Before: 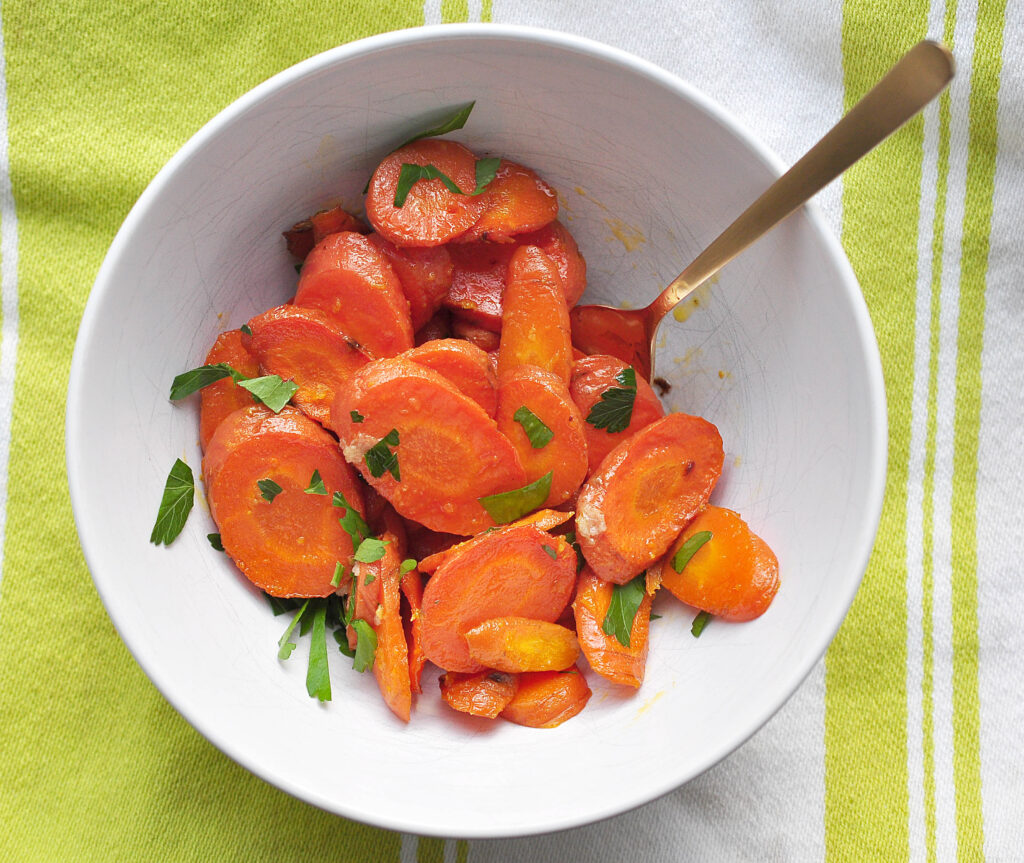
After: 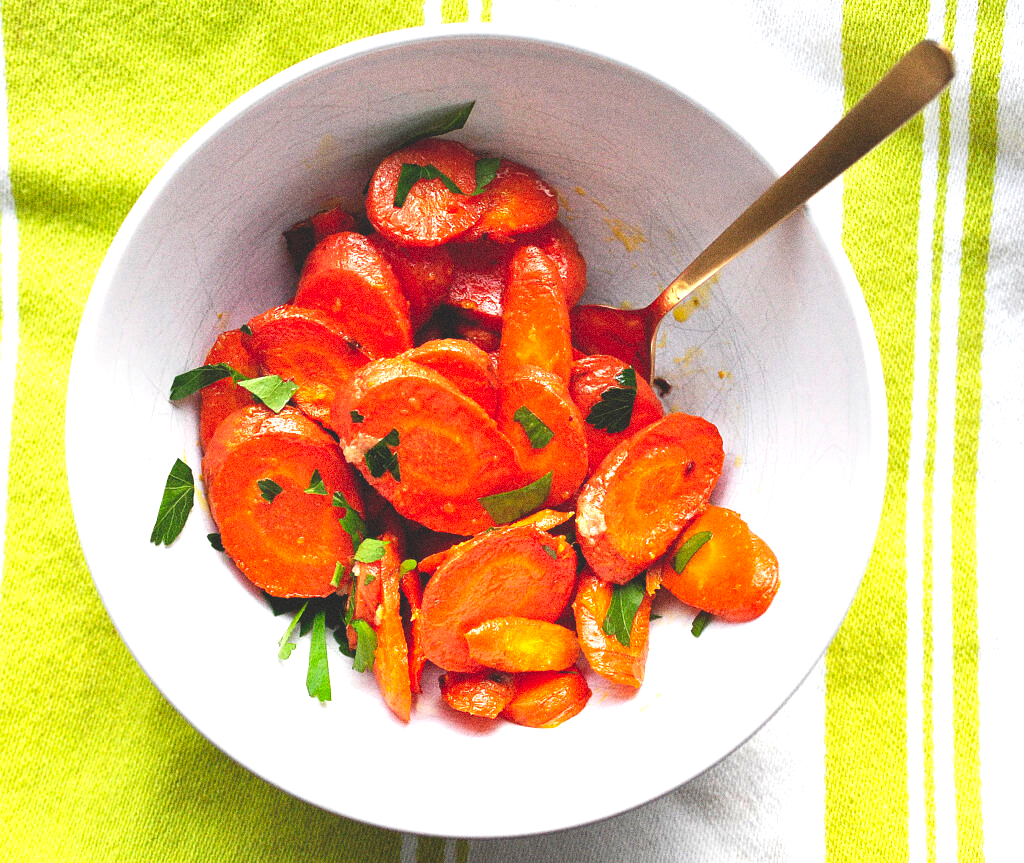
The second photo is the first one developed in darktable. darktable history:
base curve: curves: ch0 [(0, 0.02) (0.083, 0.036) (1, 1)], preserve colors none
exposure: black level correction -0.002, exposure 0.708 EV, compensate exposure bias true, compensate highlight preservation false
grain: coarseness 11.82 ISO, strength 36.67%, mid-tones bias 74.17%
